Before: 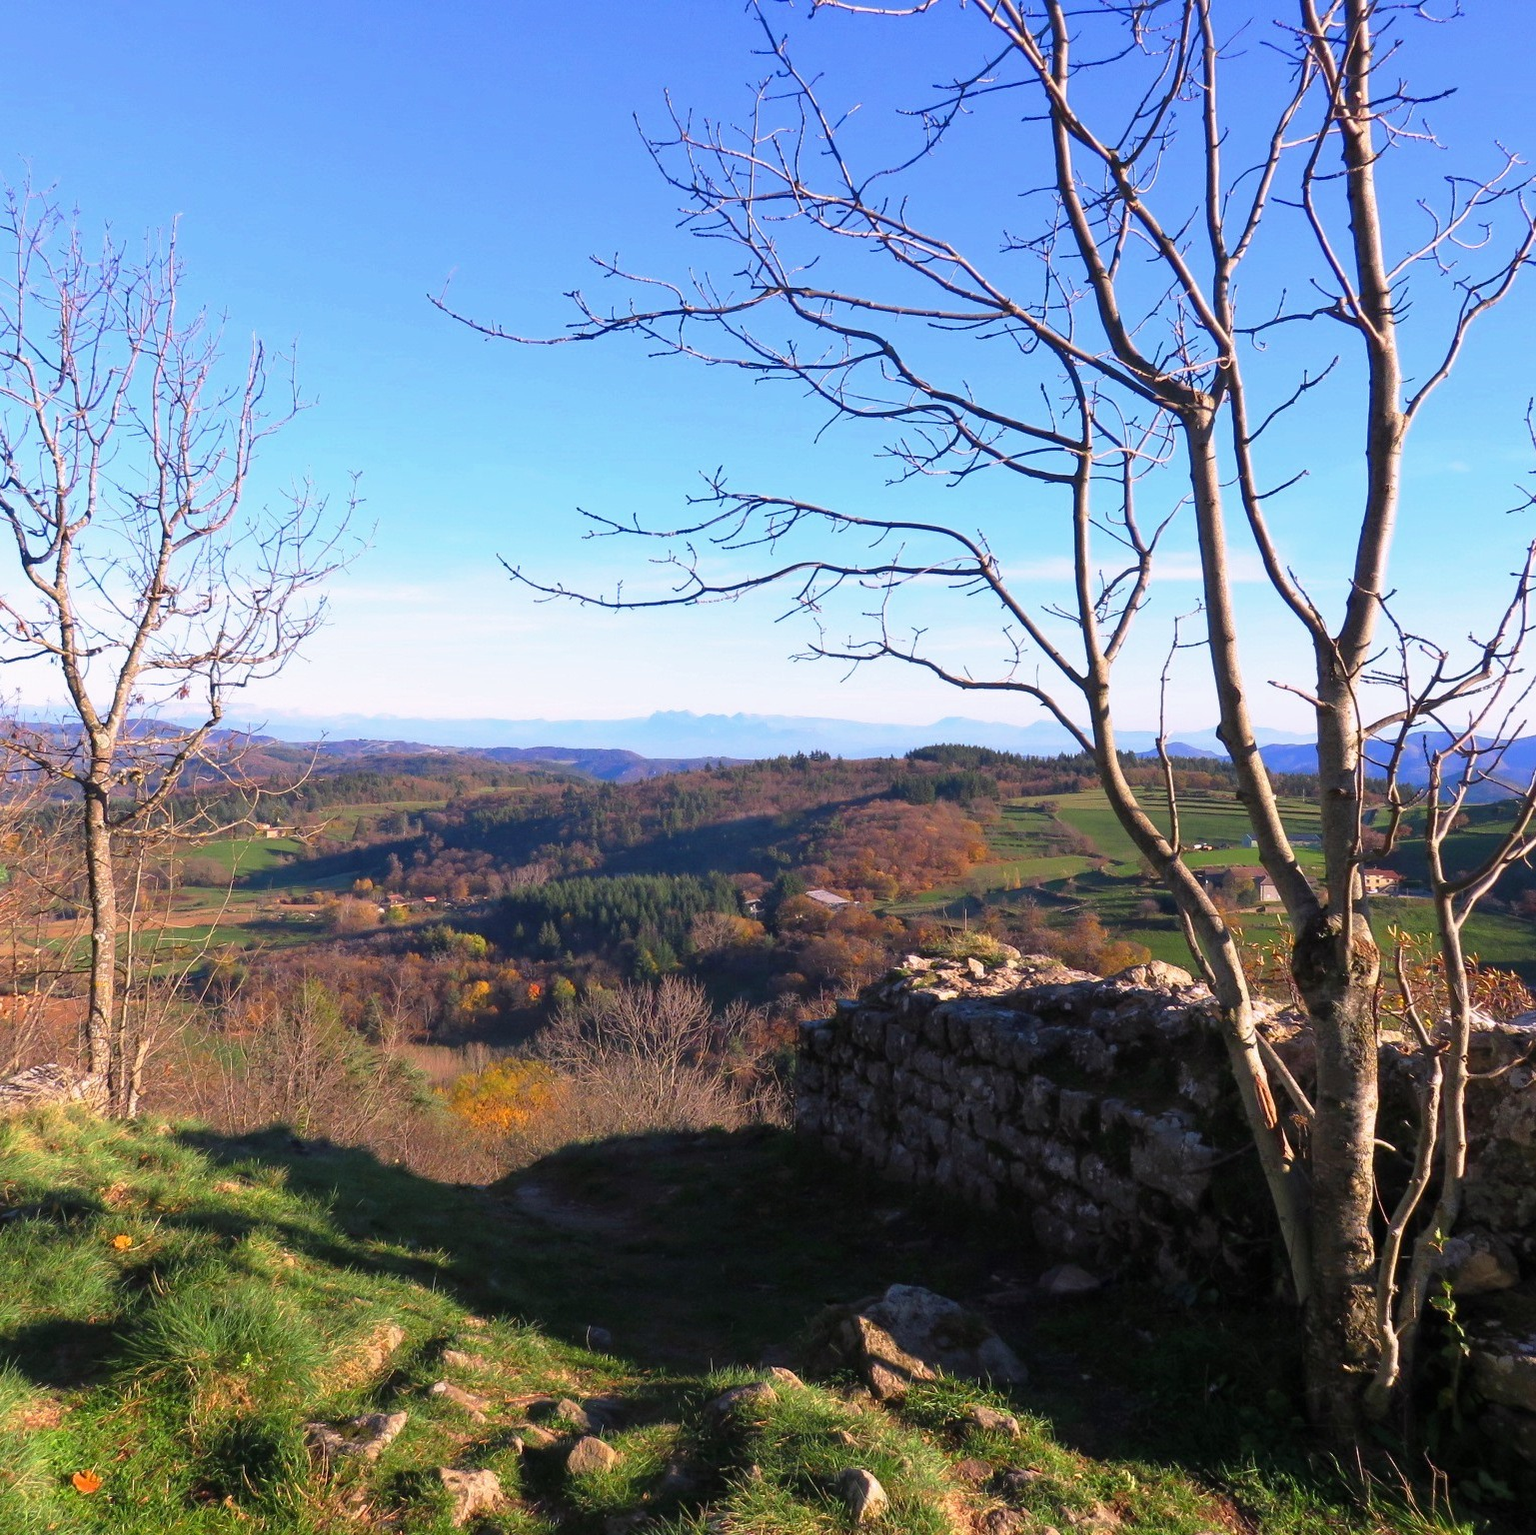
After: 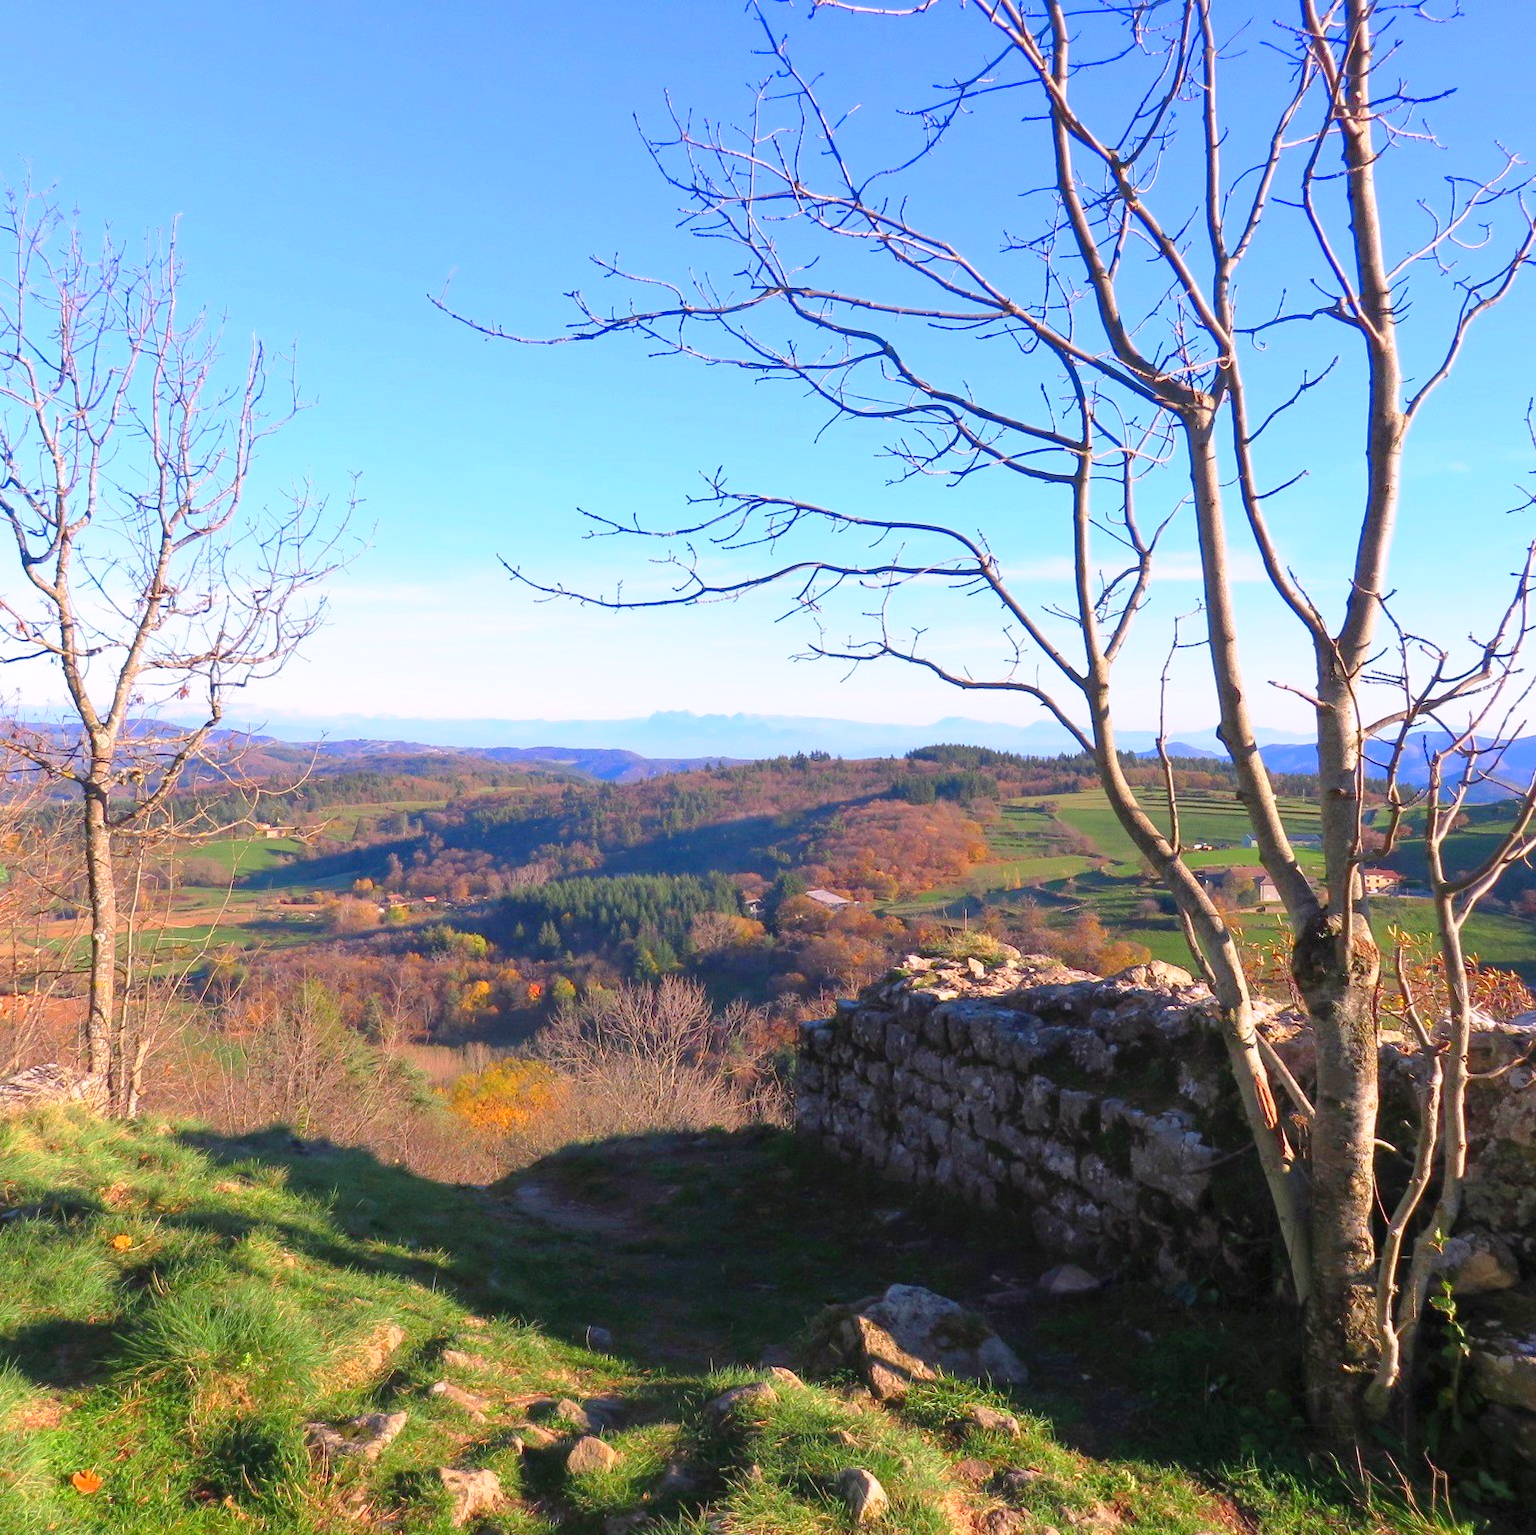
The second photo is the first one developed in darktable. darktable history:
levels: levels [0, 0.43, 0.984]
